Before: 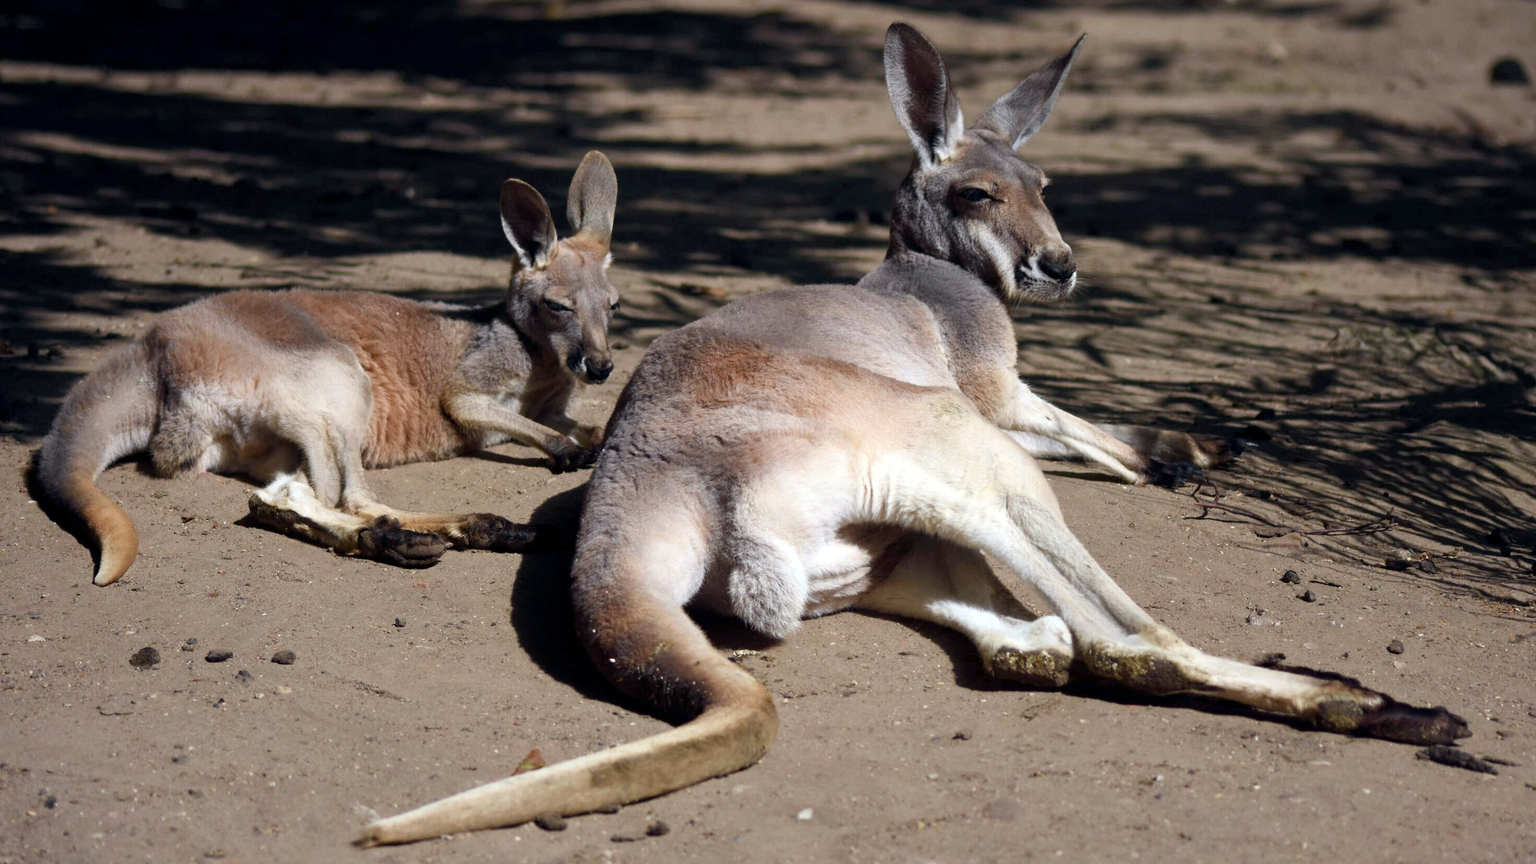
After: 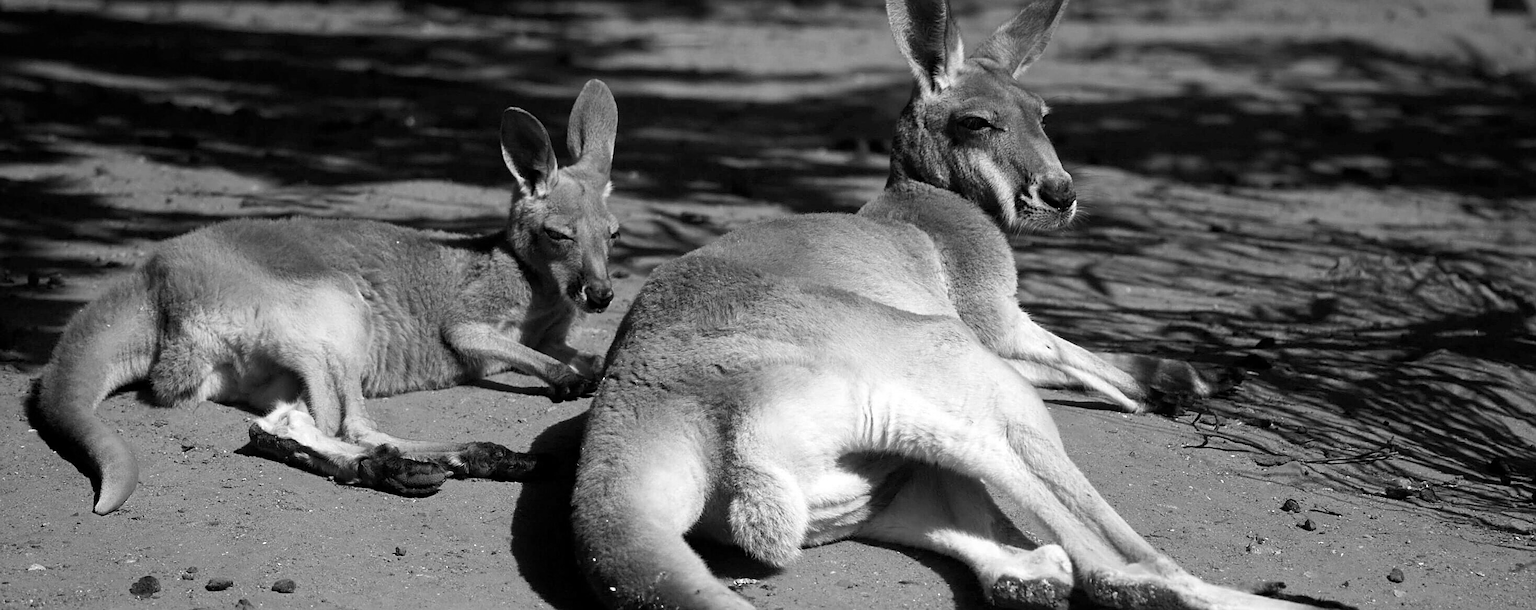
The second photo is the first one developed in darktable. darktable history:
crop and rotate: top 8.293%, bottom 20.996%
sharpen: amount 0.55
monochrome: a -4.13, b 5.16, size 1
